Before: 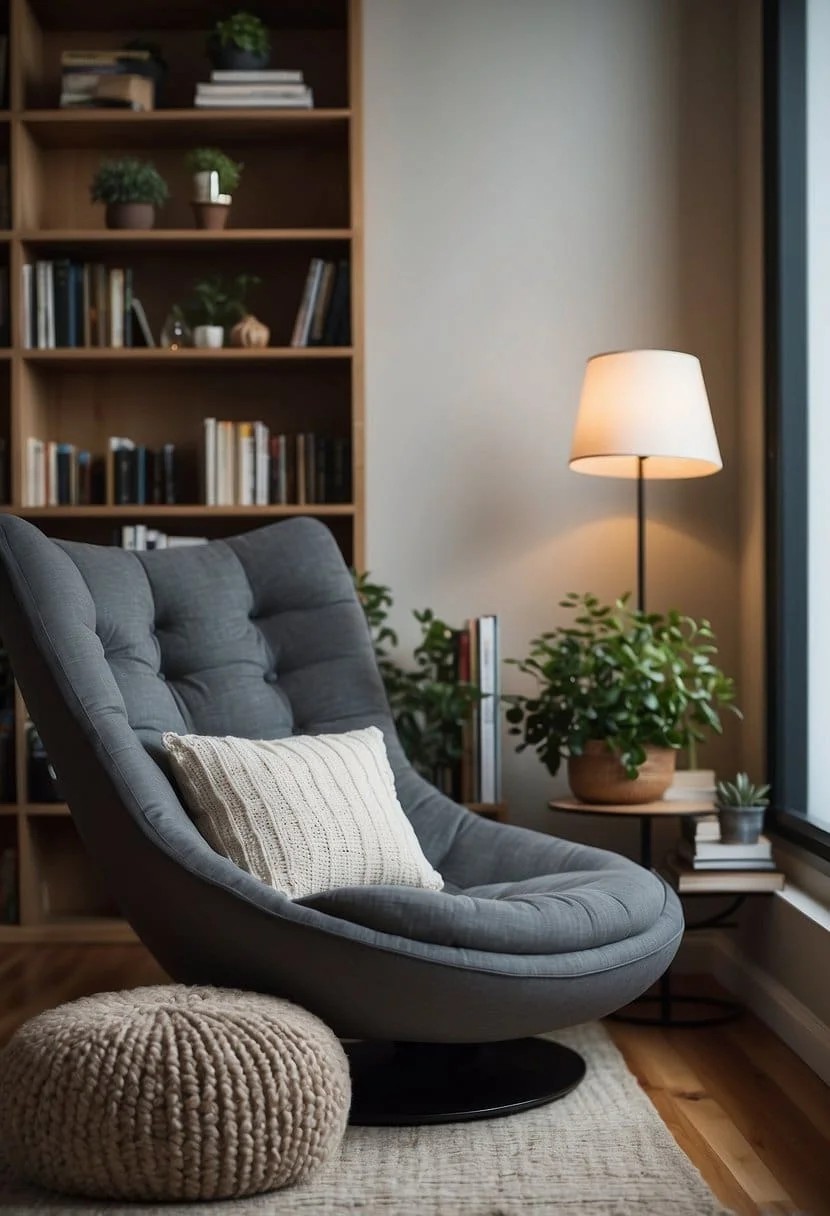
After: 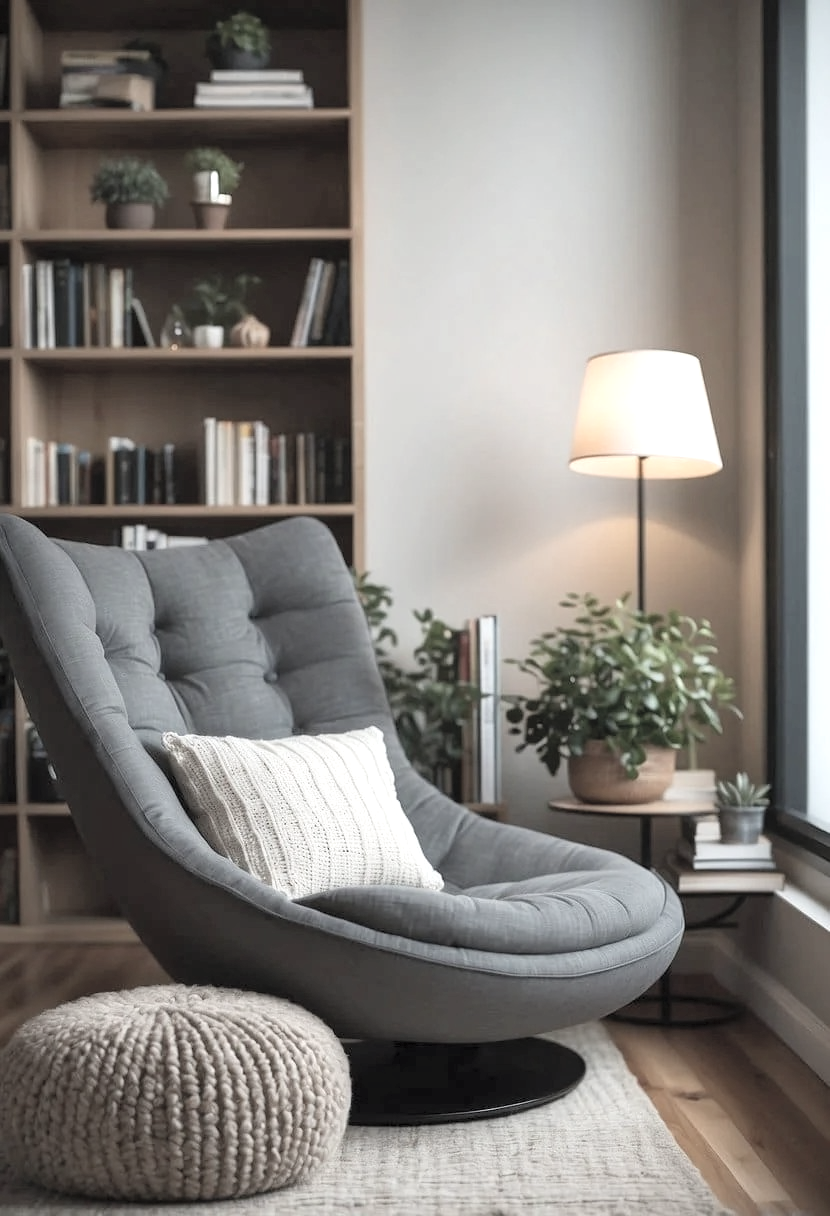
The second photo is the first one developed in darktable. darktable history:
exposure: exposure 0.496 EV, compensate highlight preservation false
contrast brightness saturation: brightness 0.187, saturation -0.517
